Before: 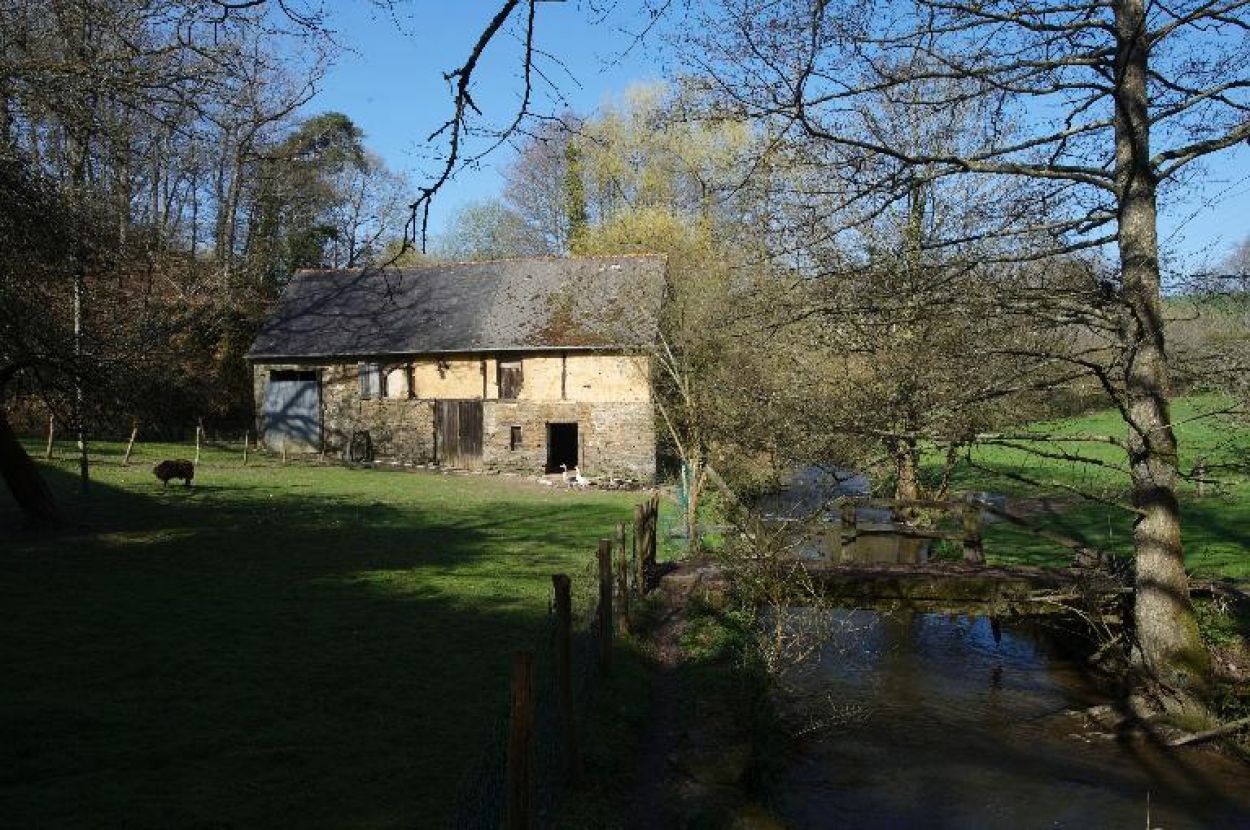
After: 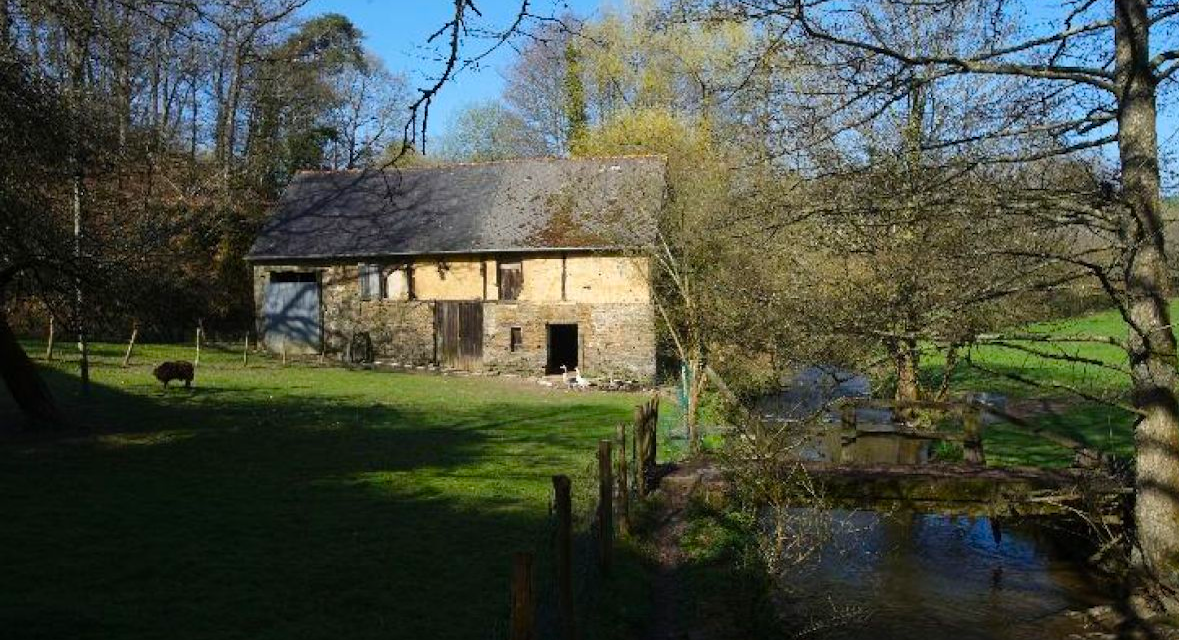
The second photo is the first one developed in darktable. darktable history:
crop and rotate: angle 0.055°, top 11.983%, right 5.481%, bottom 10.716%
color balance rgb: linear chroma grading › global chroma 14.519%, perceptual saturation grading › global saturation 0.691%, global vibrance 20%
